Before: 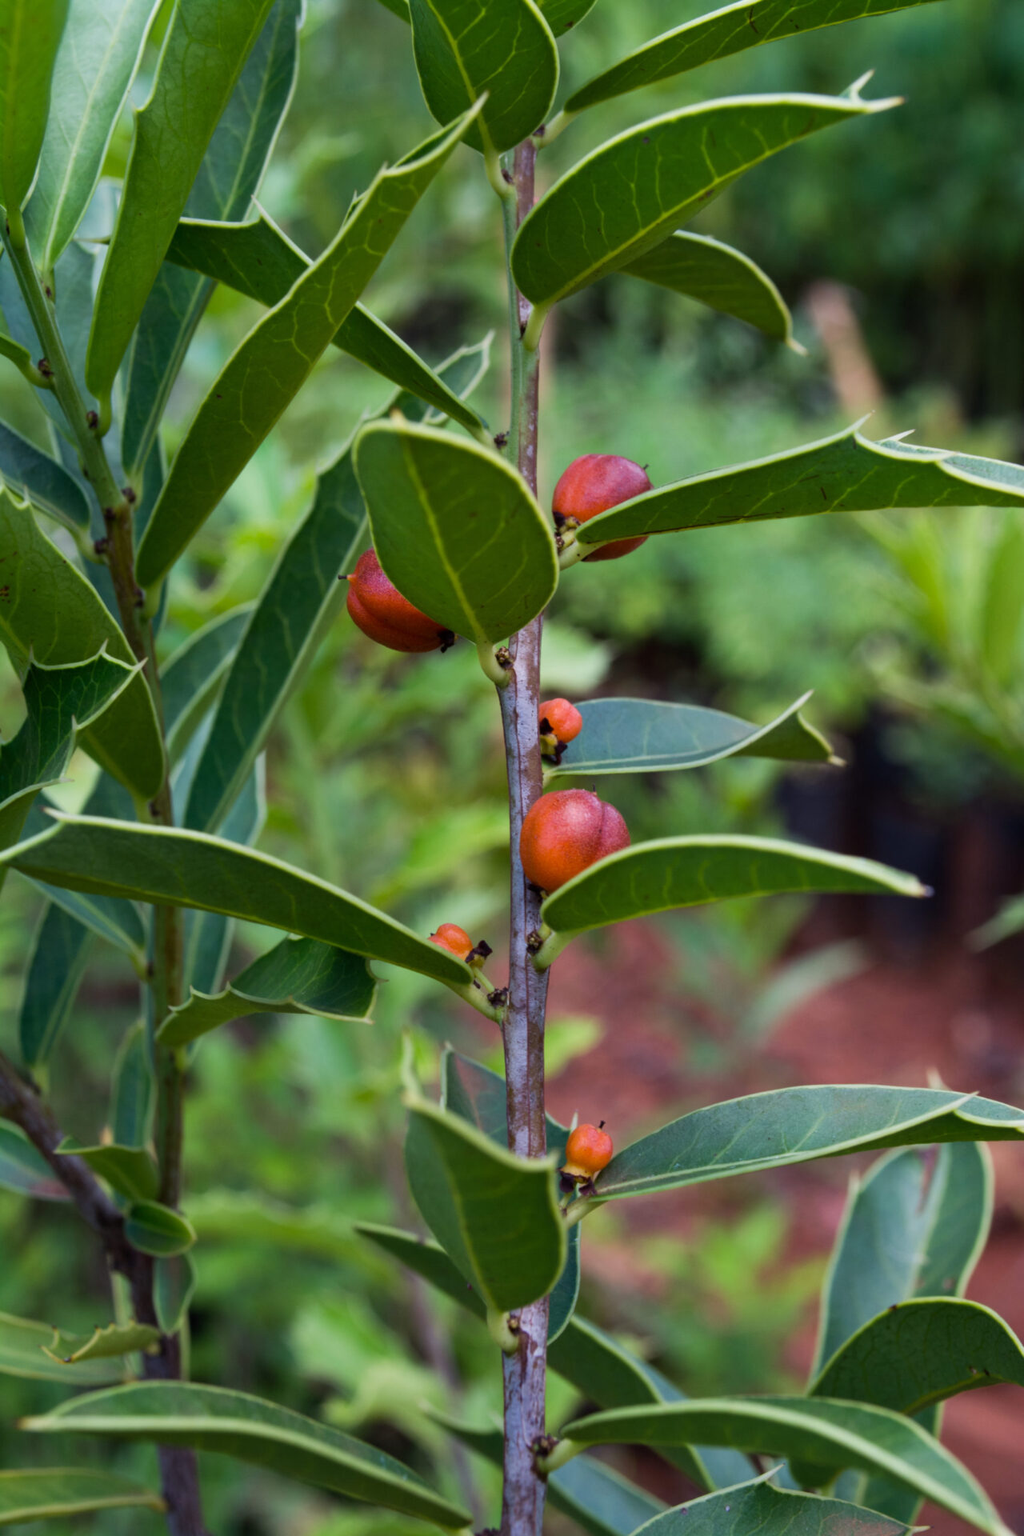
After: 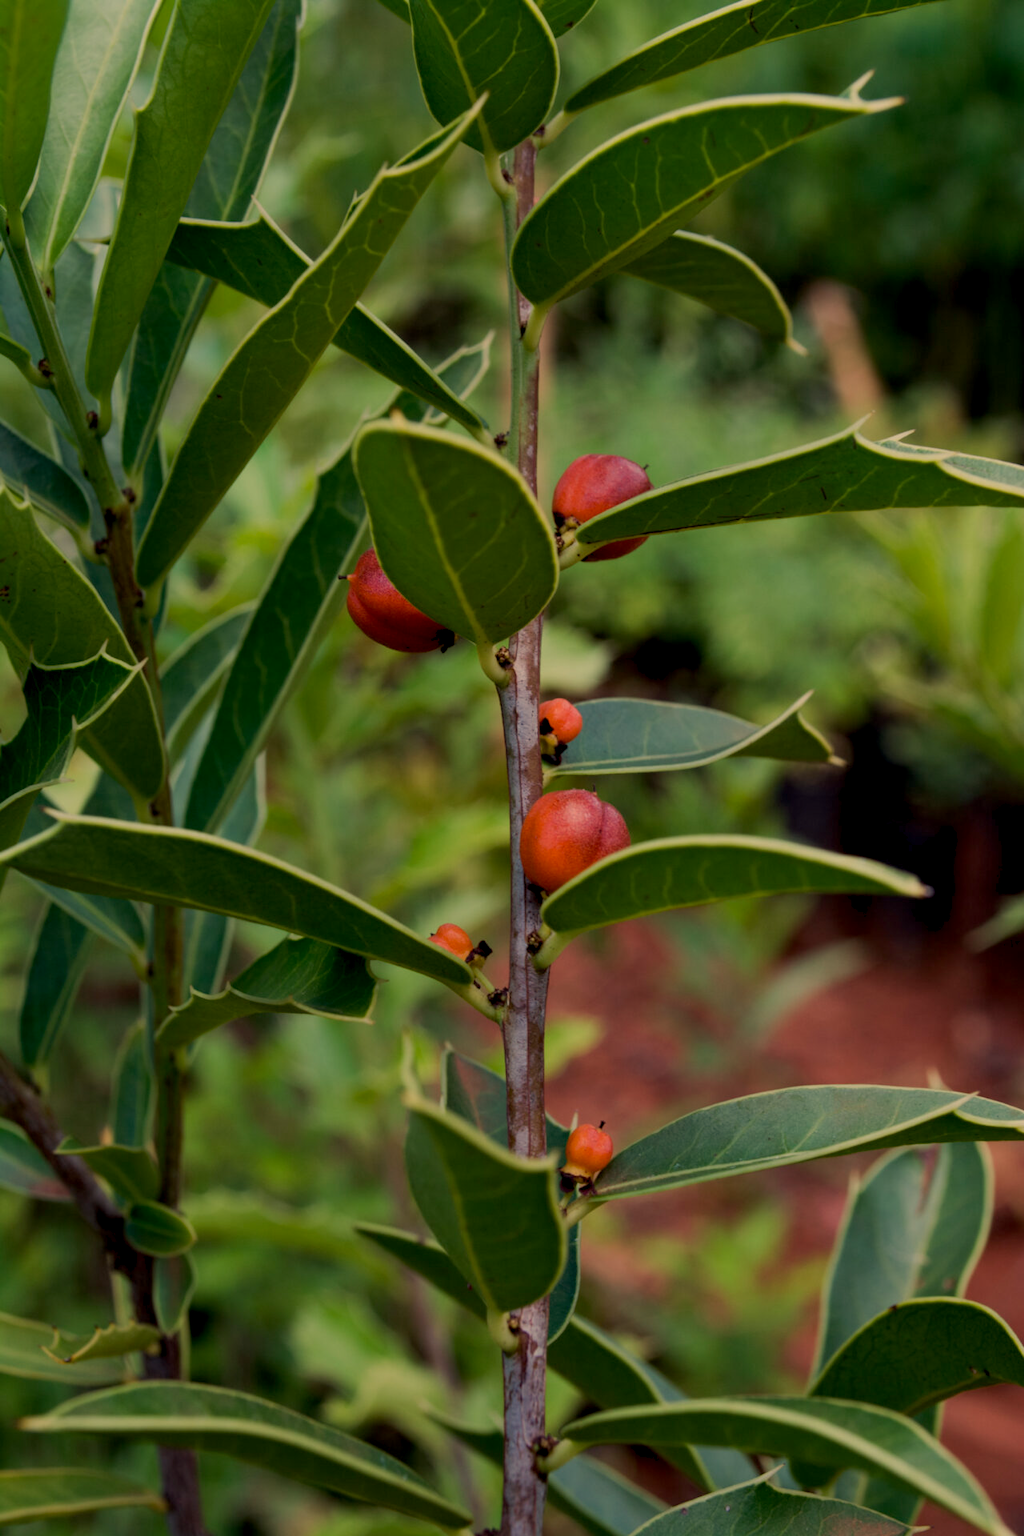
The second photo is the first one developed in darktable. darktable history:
exposure: black level correction 0.009, exposure -0.637 EV, compensate highlight preservation false
white balance: red 1.138, green 0.996, blue 0.812
